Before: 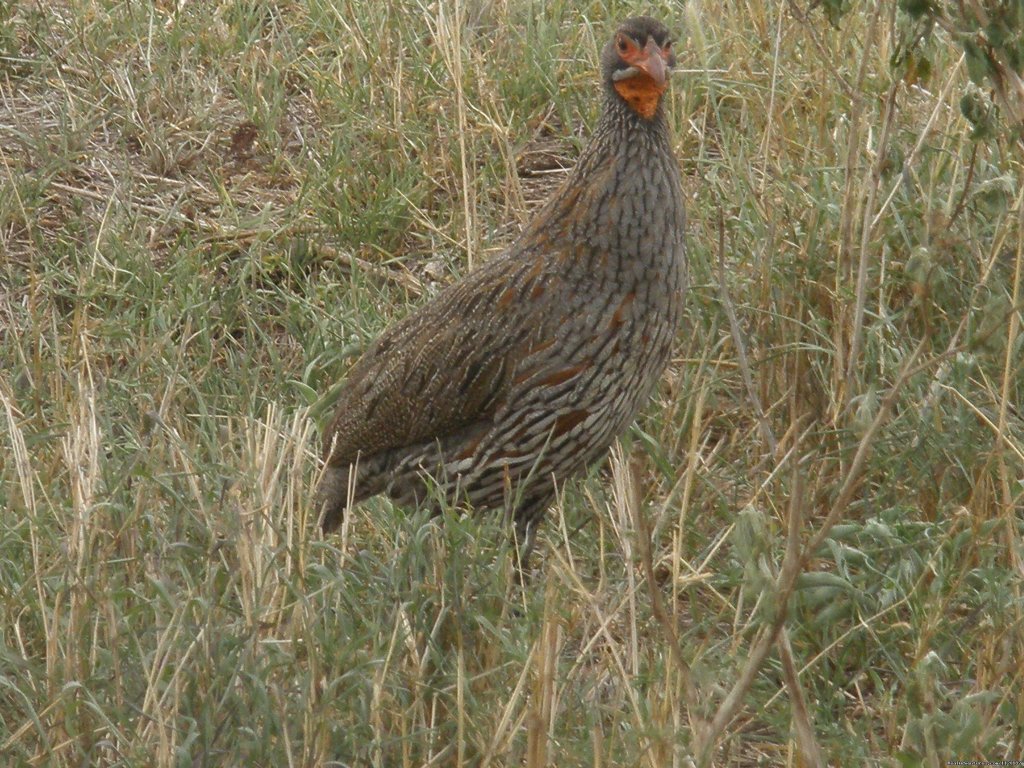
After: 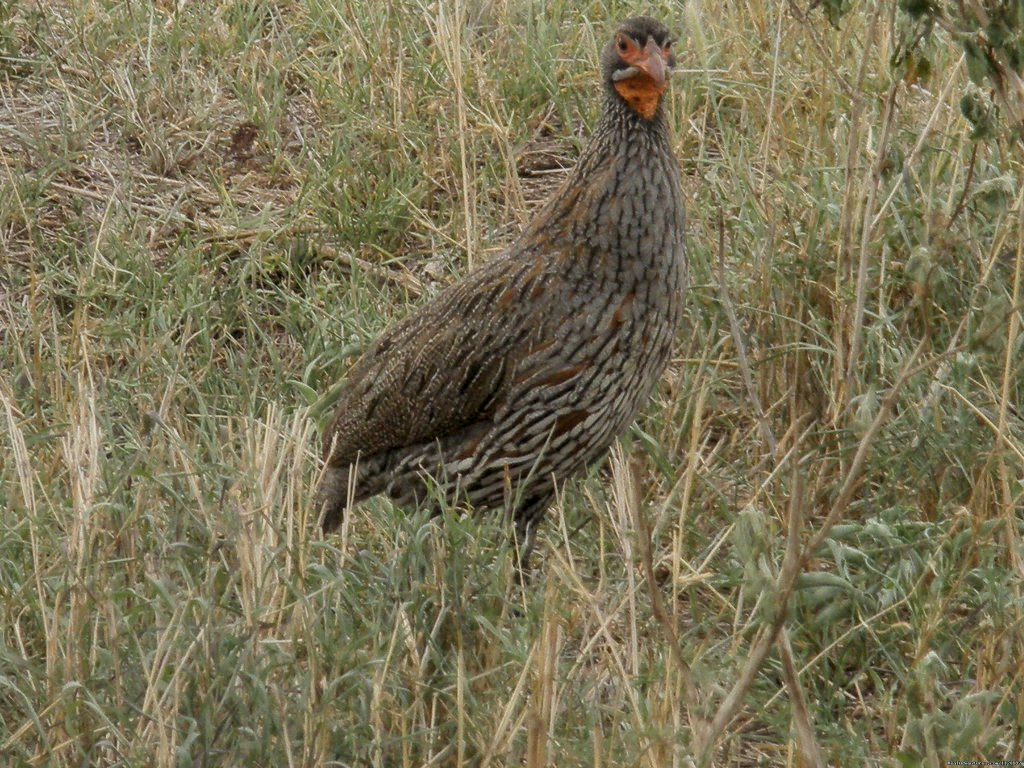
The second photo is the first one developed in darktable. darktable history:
local contrast: on, module defaults
filmic rgb: black relative exposure -8.56 EV, white relative exposure 5.54 EV, hardness 3.39, contrast 1.02, color science v6 (2022)
